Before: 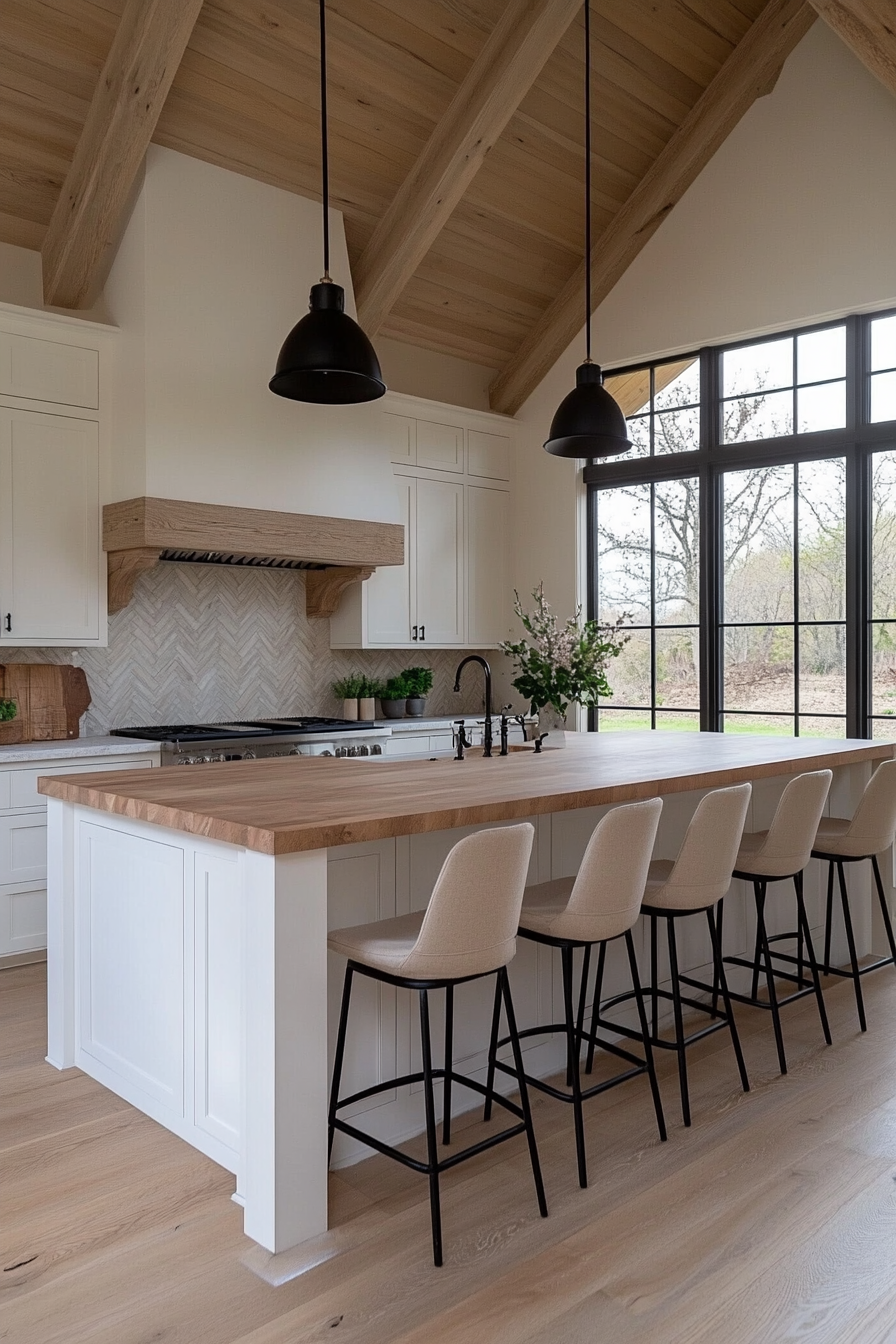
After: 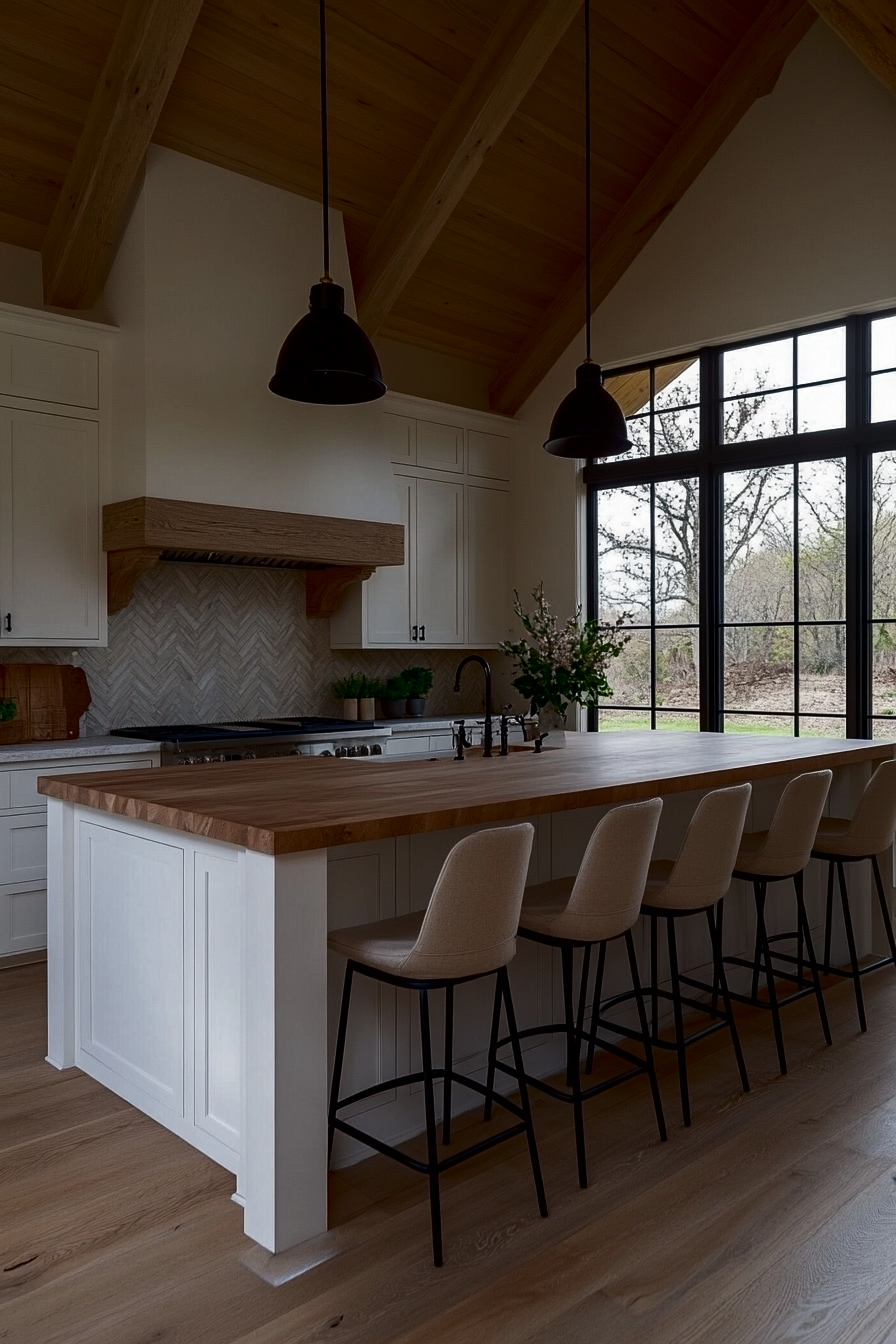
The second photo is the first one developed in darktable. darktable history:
contrast brightness saturation: brightness -0.535
